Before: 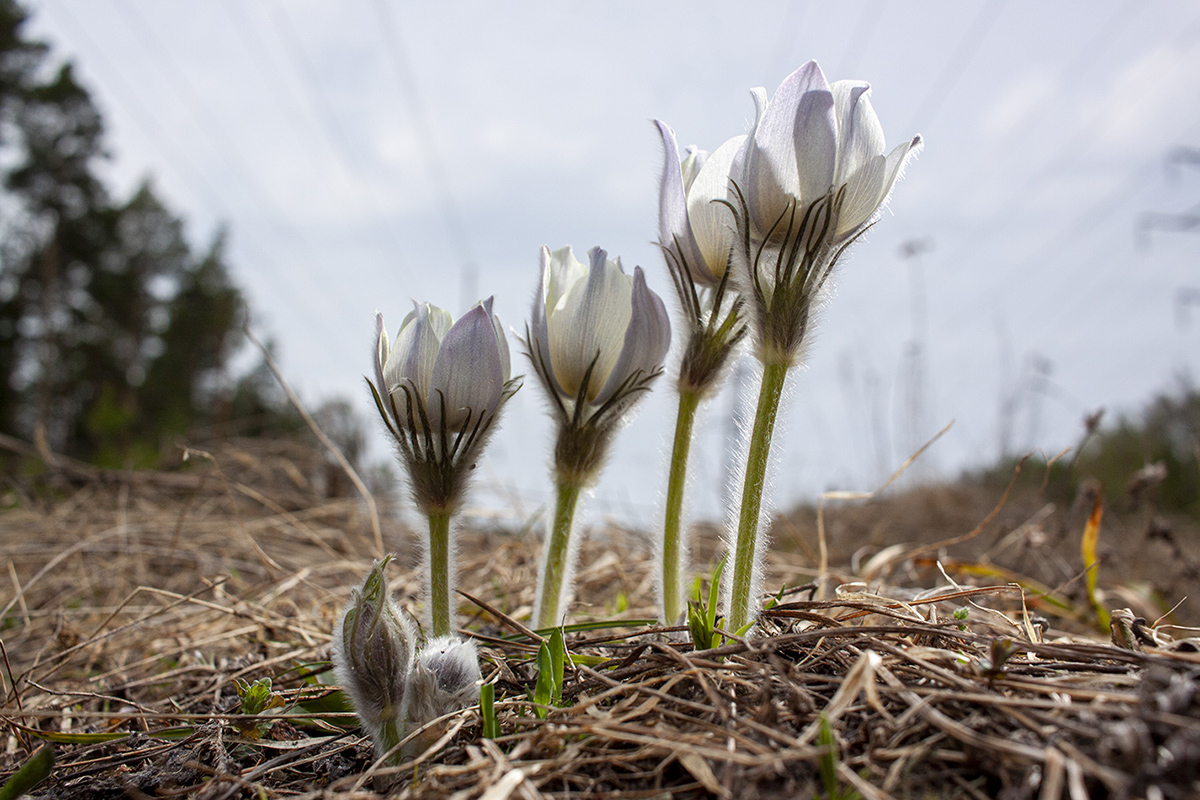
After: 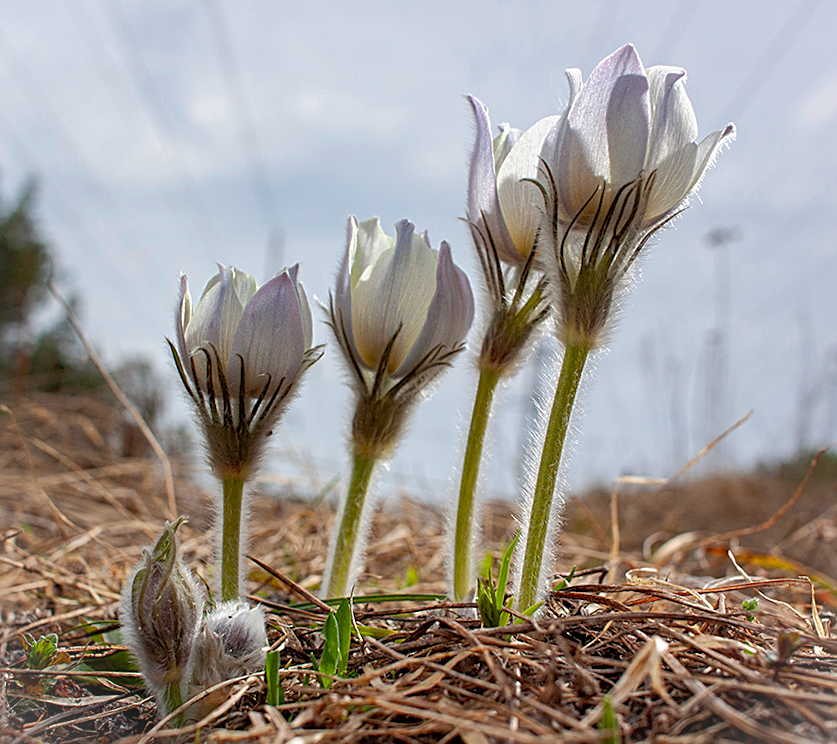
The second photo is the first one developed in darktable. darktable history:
contrast brightness saturation: saturation 0.125
shadows and highlights: on, module defaults
vignetting: fall-off start 91.63%, brightness 0.06, saturation -0.001, dithering 8-bit output, unbound false
sharpen: on, module defaults
crop and rotate: angle -2.86°, left 14.259%, top 0.018%, right 10.817%, bottom 0.079%
exposure: compensate highlight preservation false
